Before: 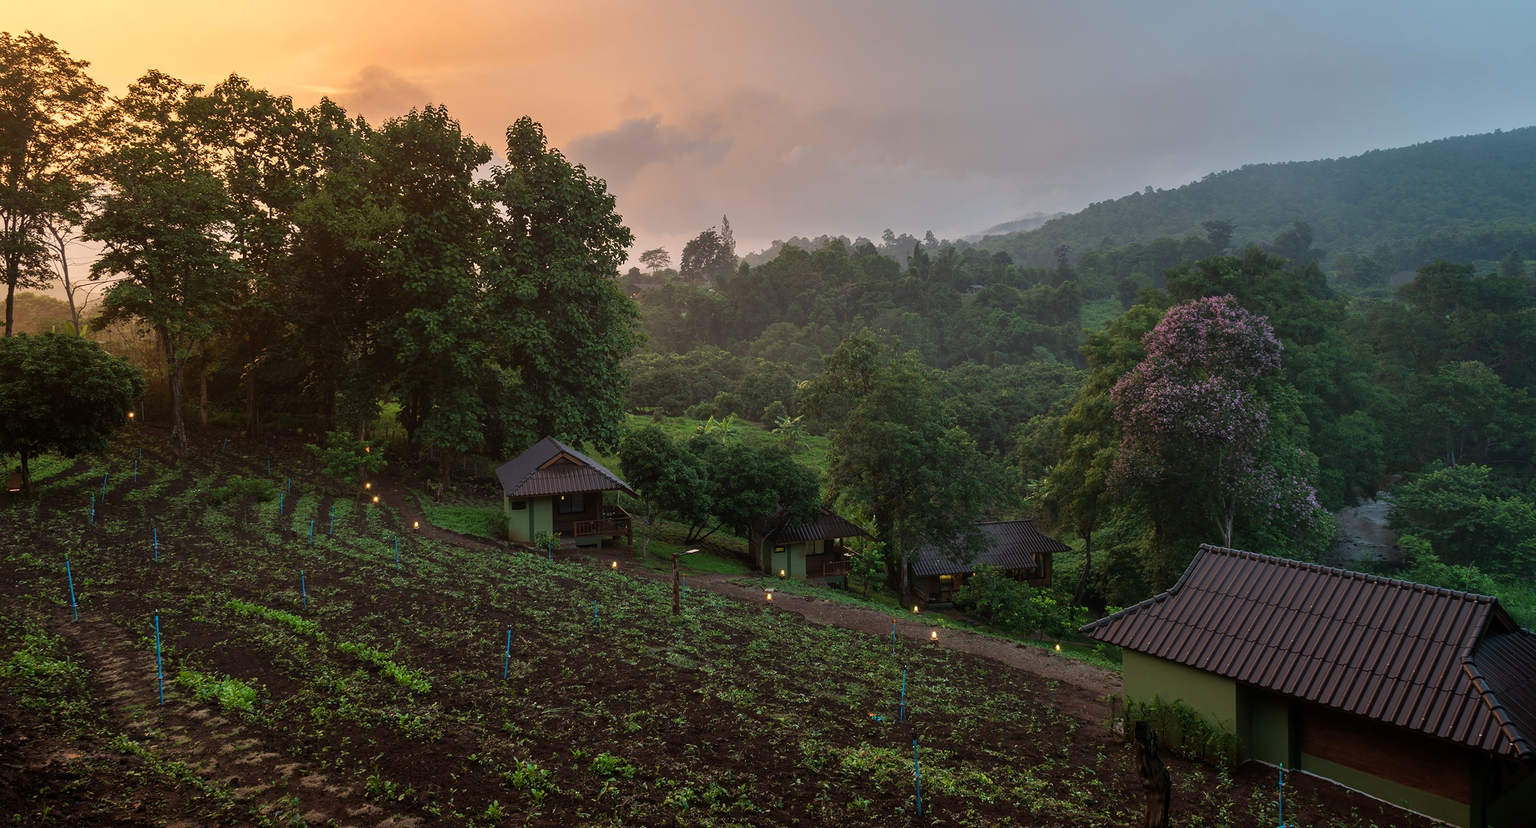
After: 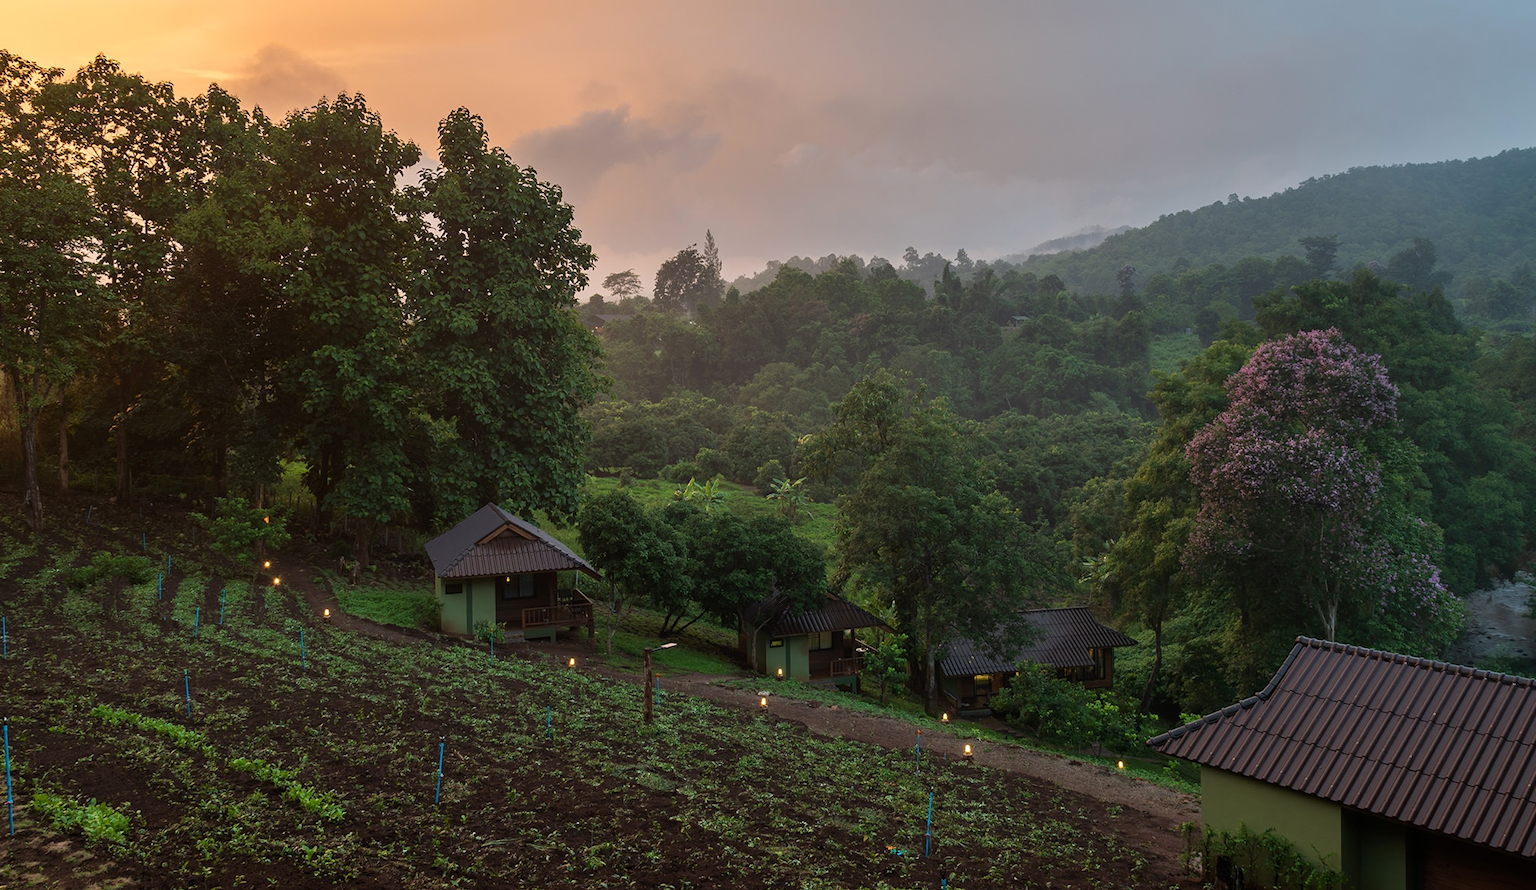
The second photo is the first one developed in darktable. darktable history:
crop: left 9.932%, top 3.577%, right 9.254%, bottom 9.421%
